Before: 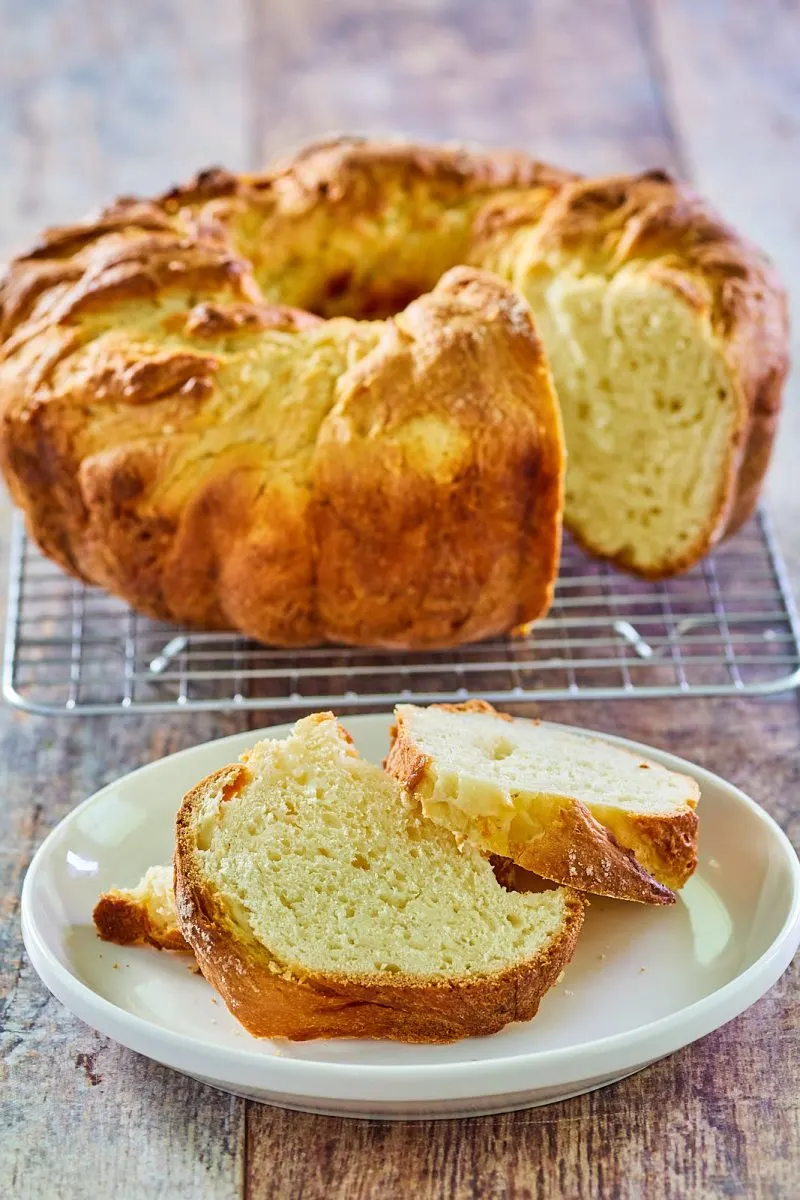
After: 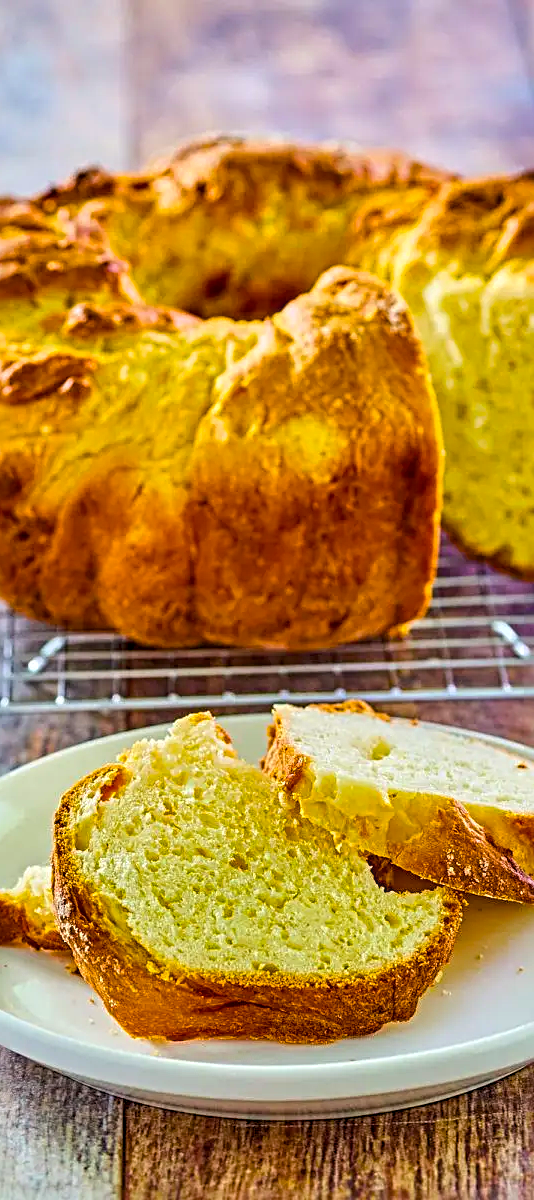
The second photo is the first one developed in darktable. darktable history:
crop and rotate: left 15.289%, right 17.895%
color balance rgb: power › hue 60.68°, linear chroma grading › global chroma 9.027%, perceptual saturation grading › global saturation 25.668%, global vibrance 34.603%
sharpen: radius 3.954
local contrast: on, module defaults
levels: mode automatic, levels [0.093, 0.434, 0.988]
